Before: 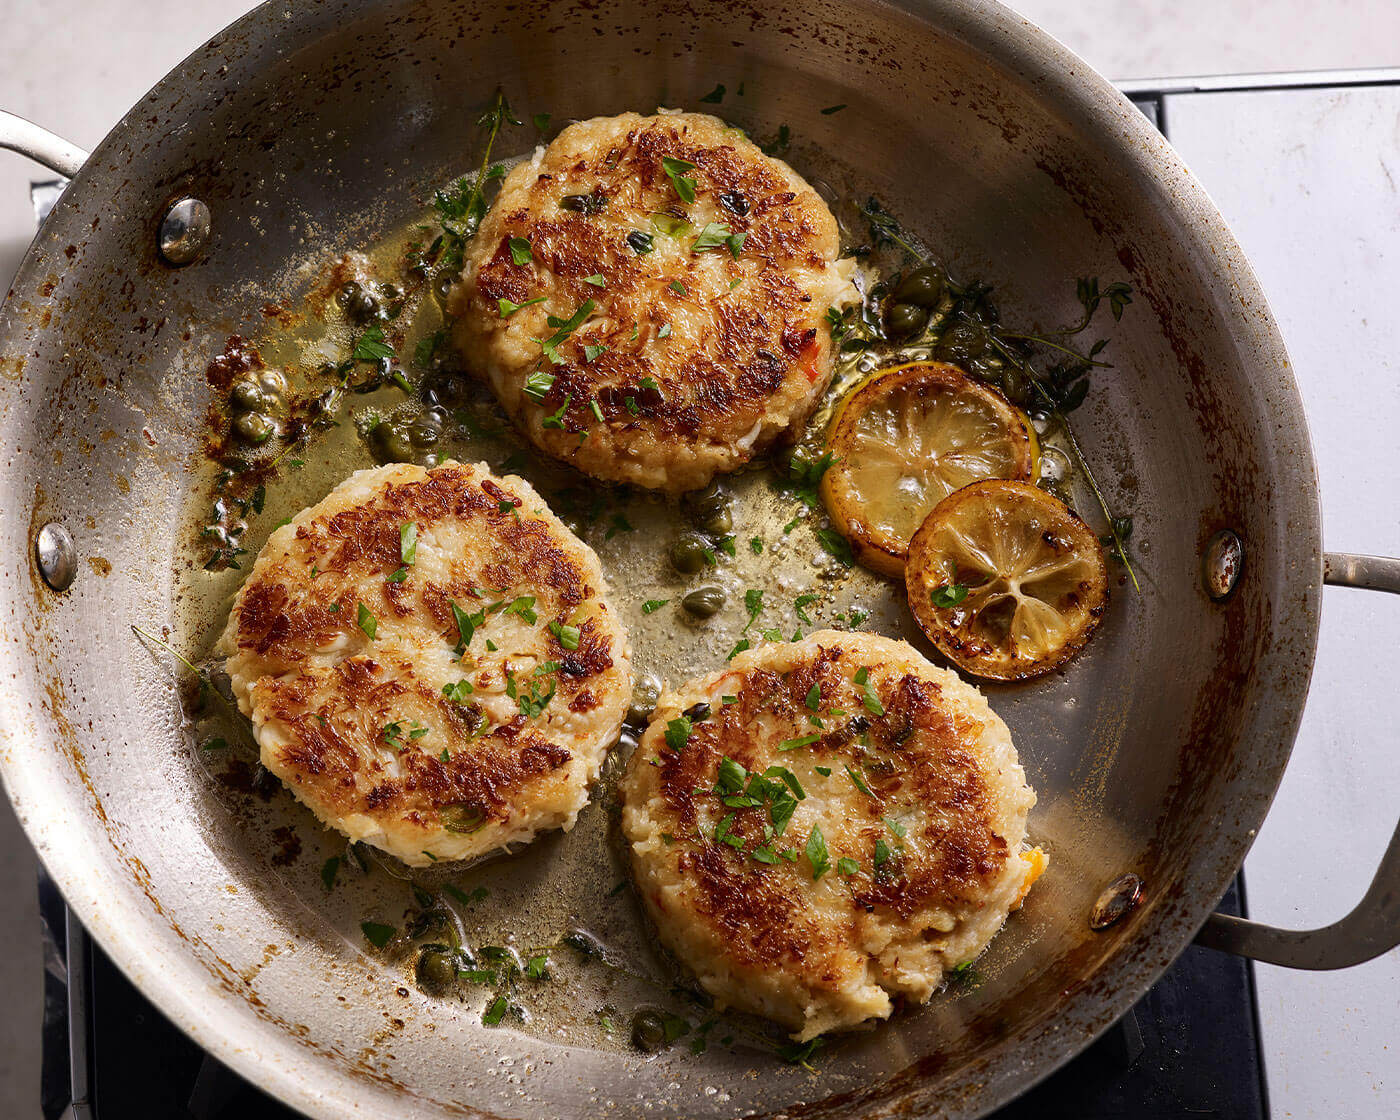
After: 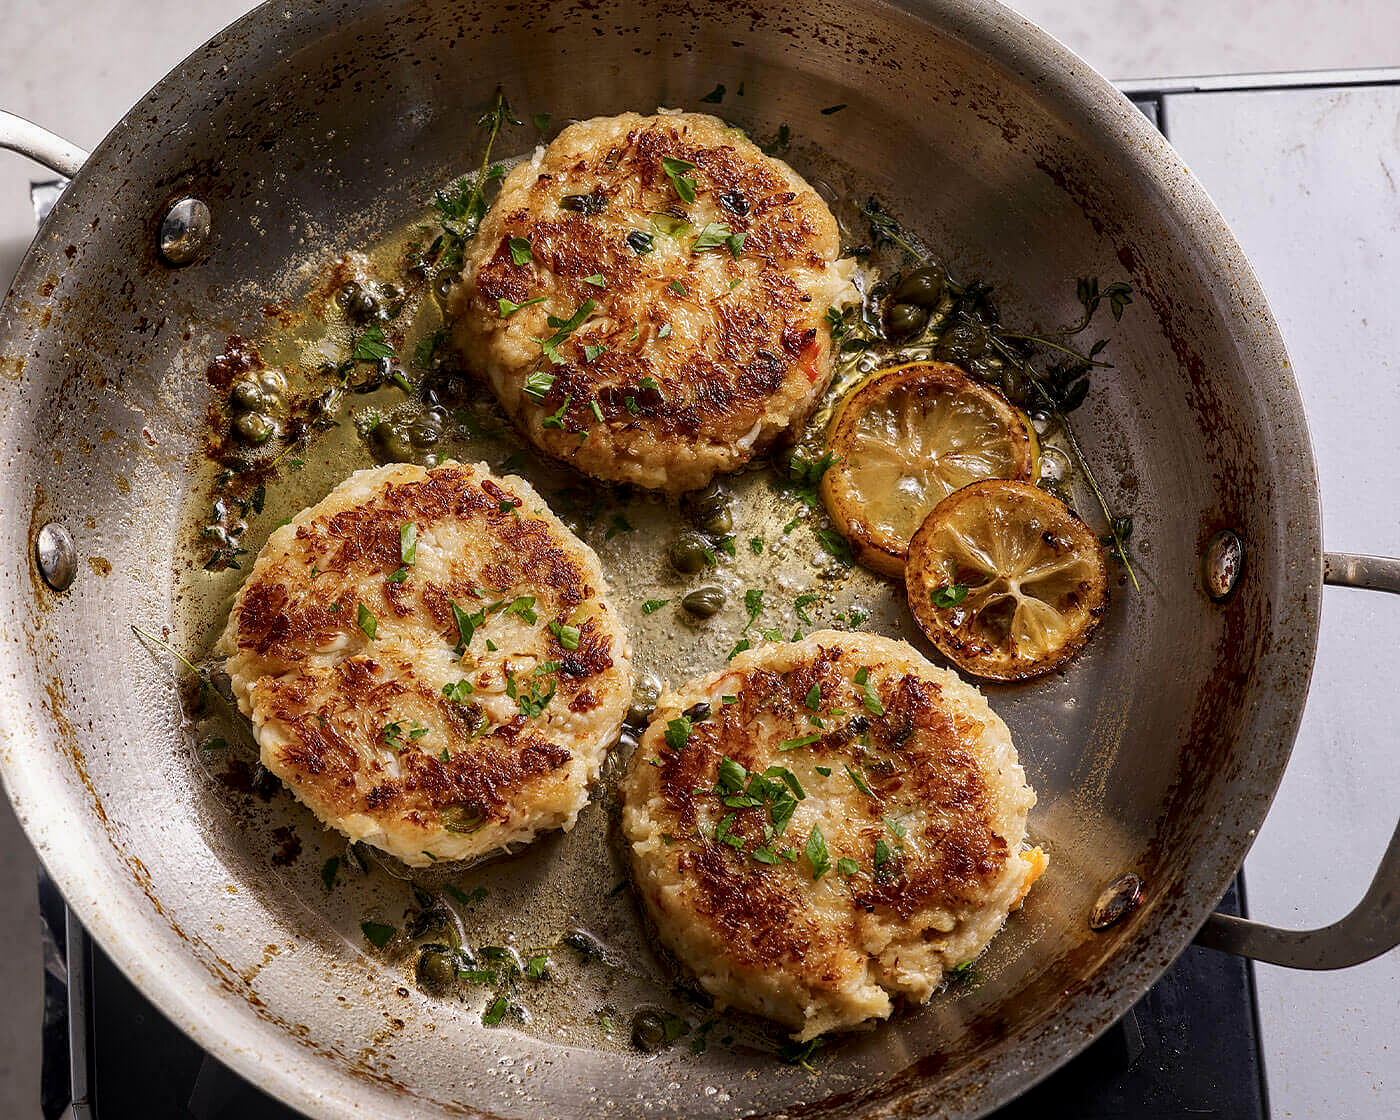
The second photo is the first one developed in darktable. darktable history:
local contrast: detail 130%
color balance rgb: white fulcrum 1 EV, perceptual saturation grading › global saturation 0.2%, perceptual brilliance grading › global brilliance 1.678%, perceptual brilliance grading › highlights -3.869%
sharpen: radius 0.982, amount 0.603
exposure: exposure -0.043 EV, compensate highlight preservation false
